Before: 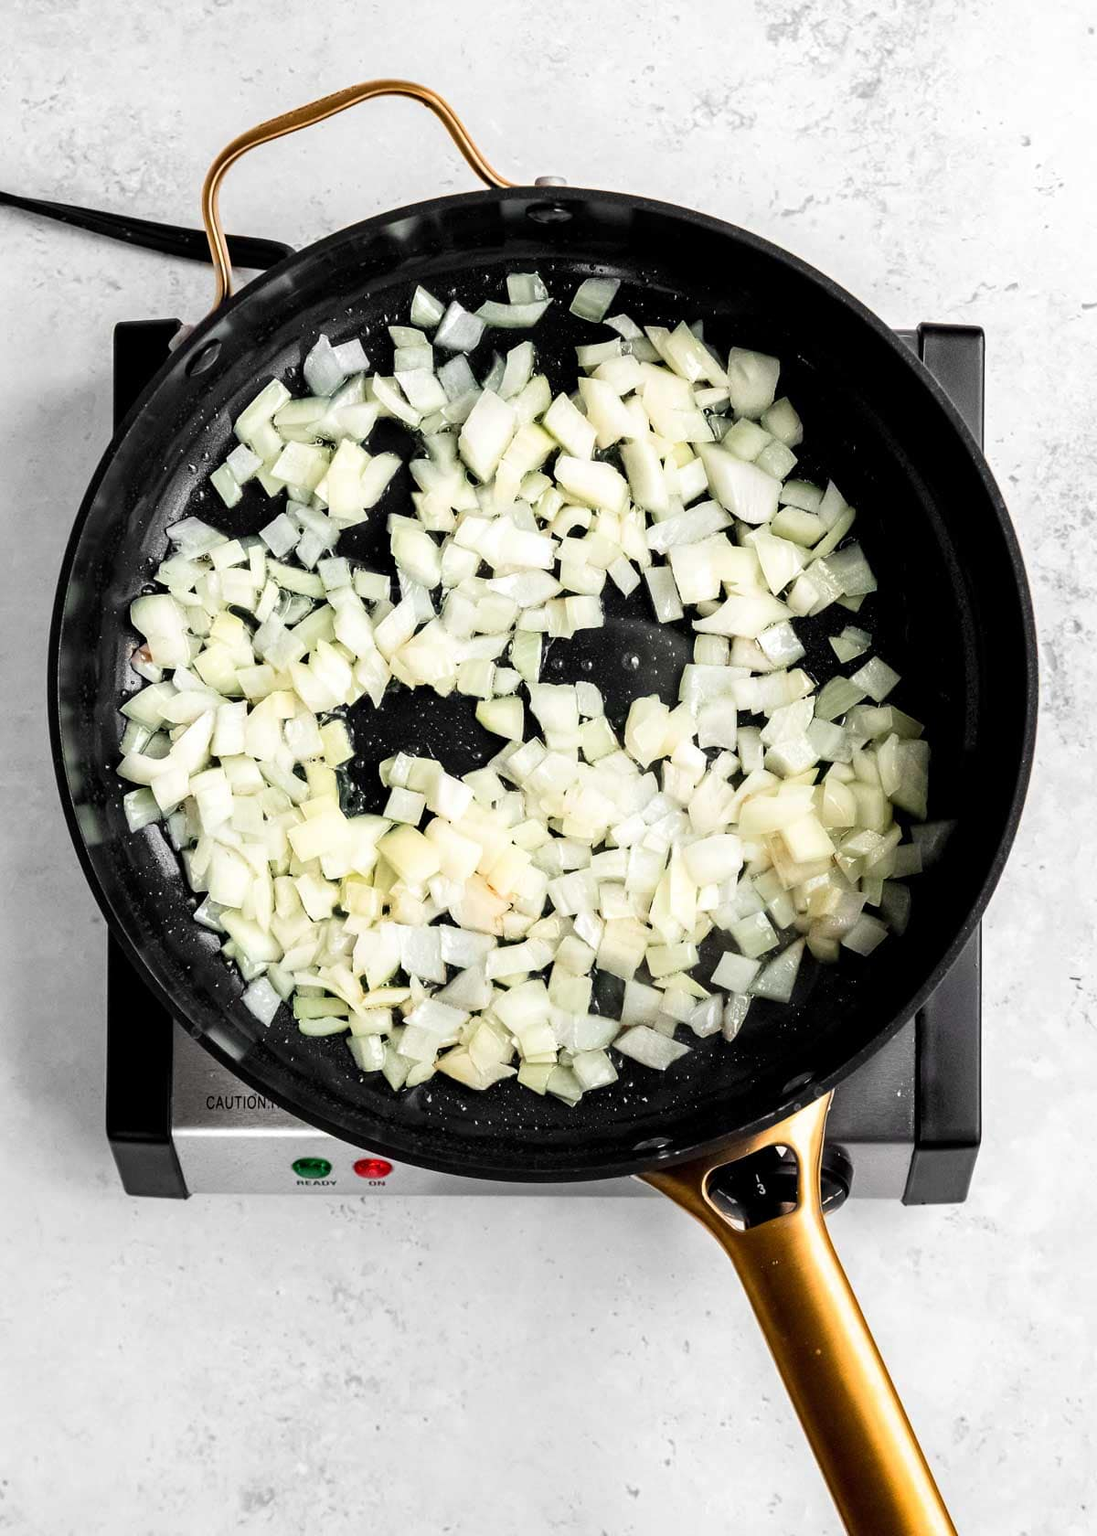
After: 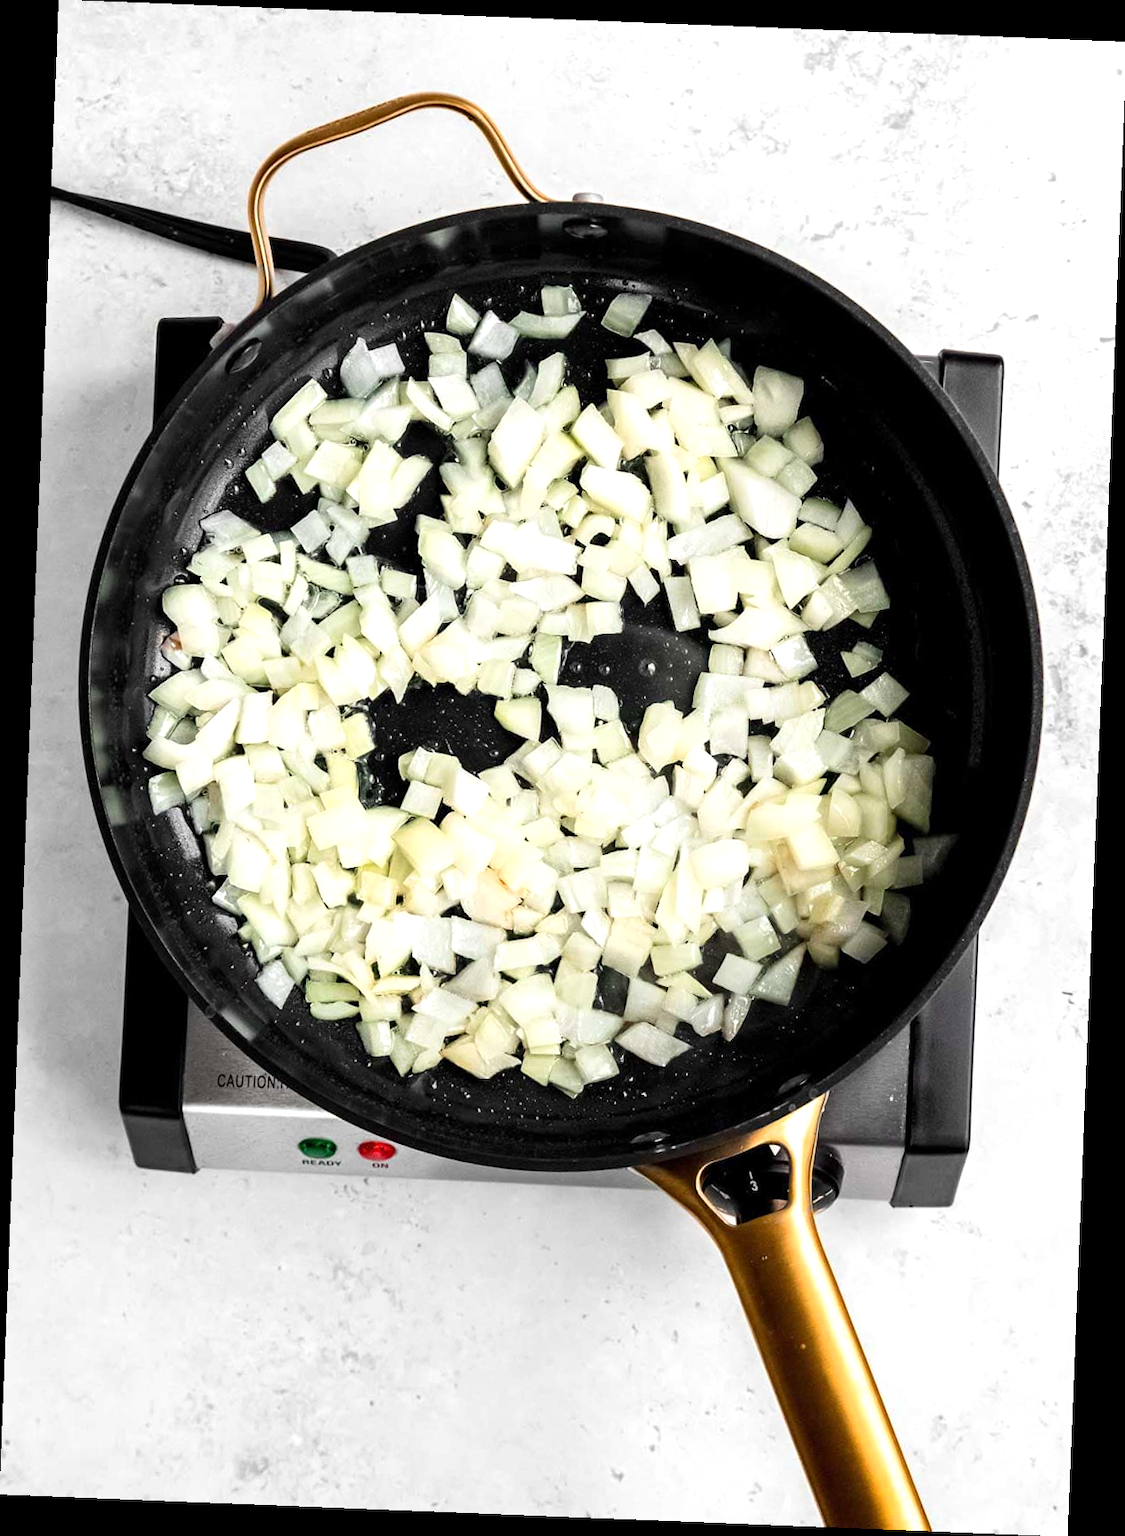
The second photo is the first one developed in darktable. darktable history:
exposure: exposure 0.217 EV, compensate highlight preservation false
rotate and perspective: rotation 2.27°, automatic cropping off
